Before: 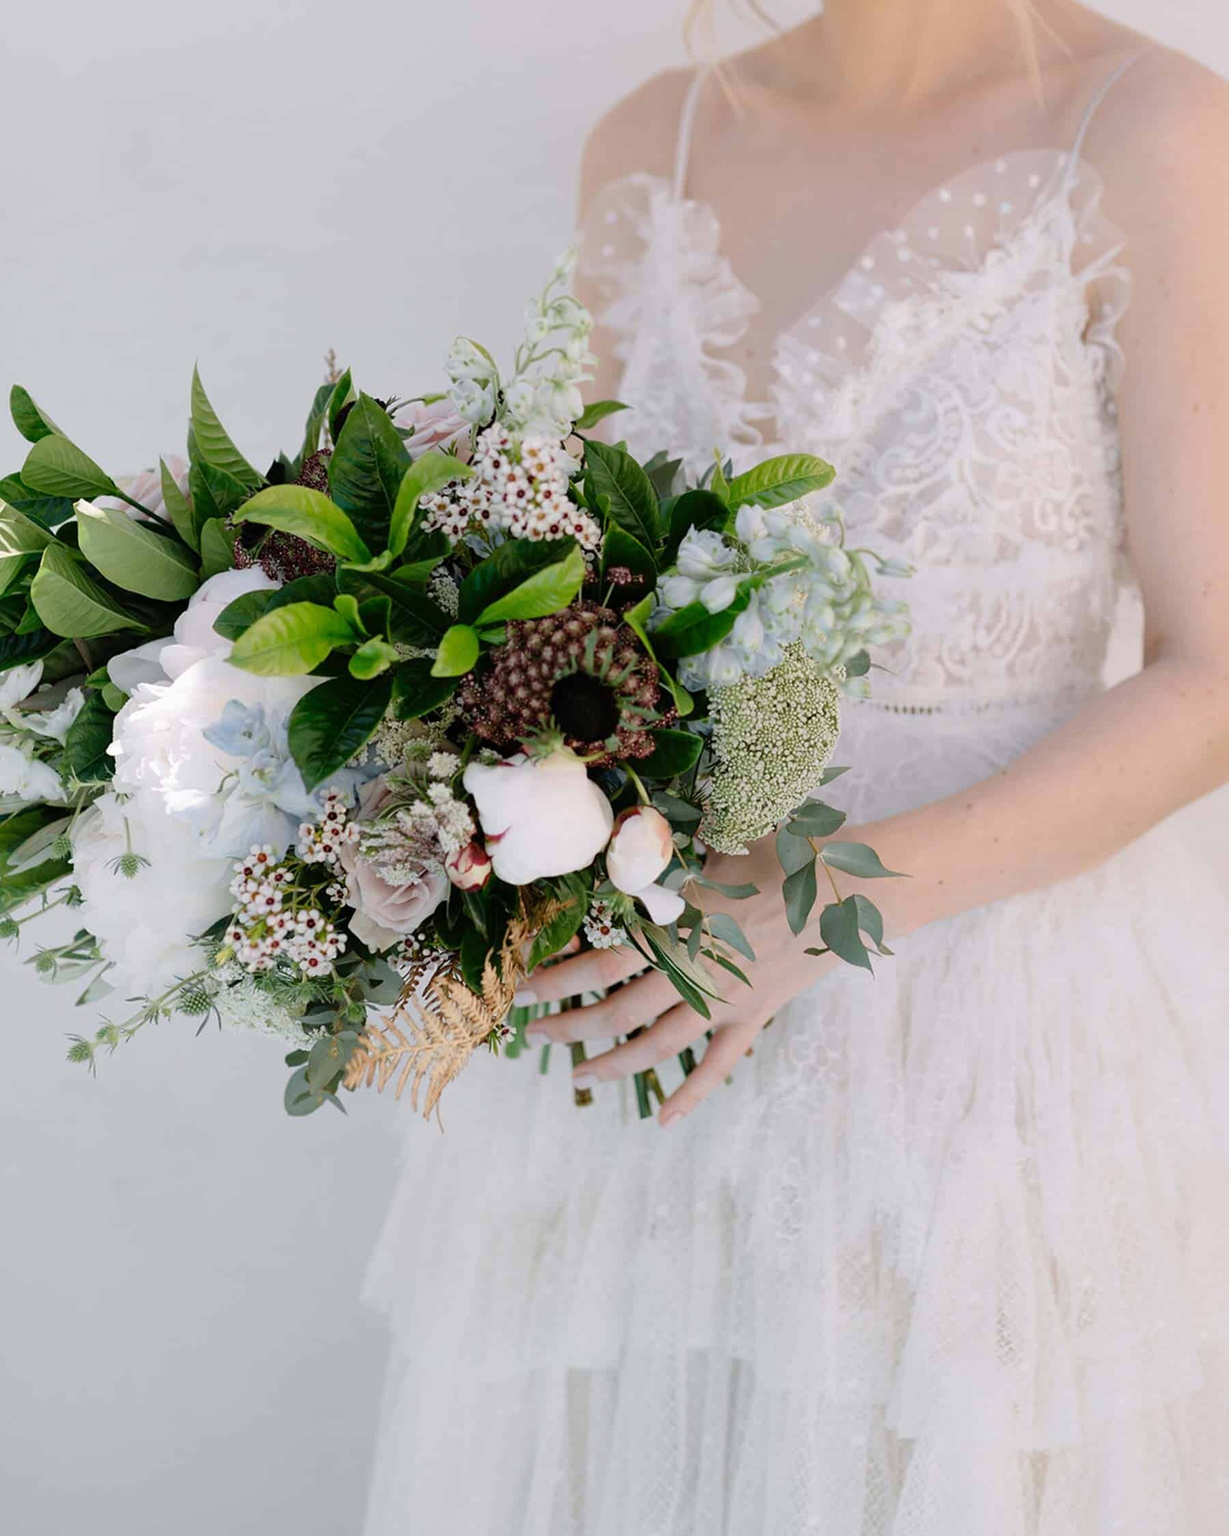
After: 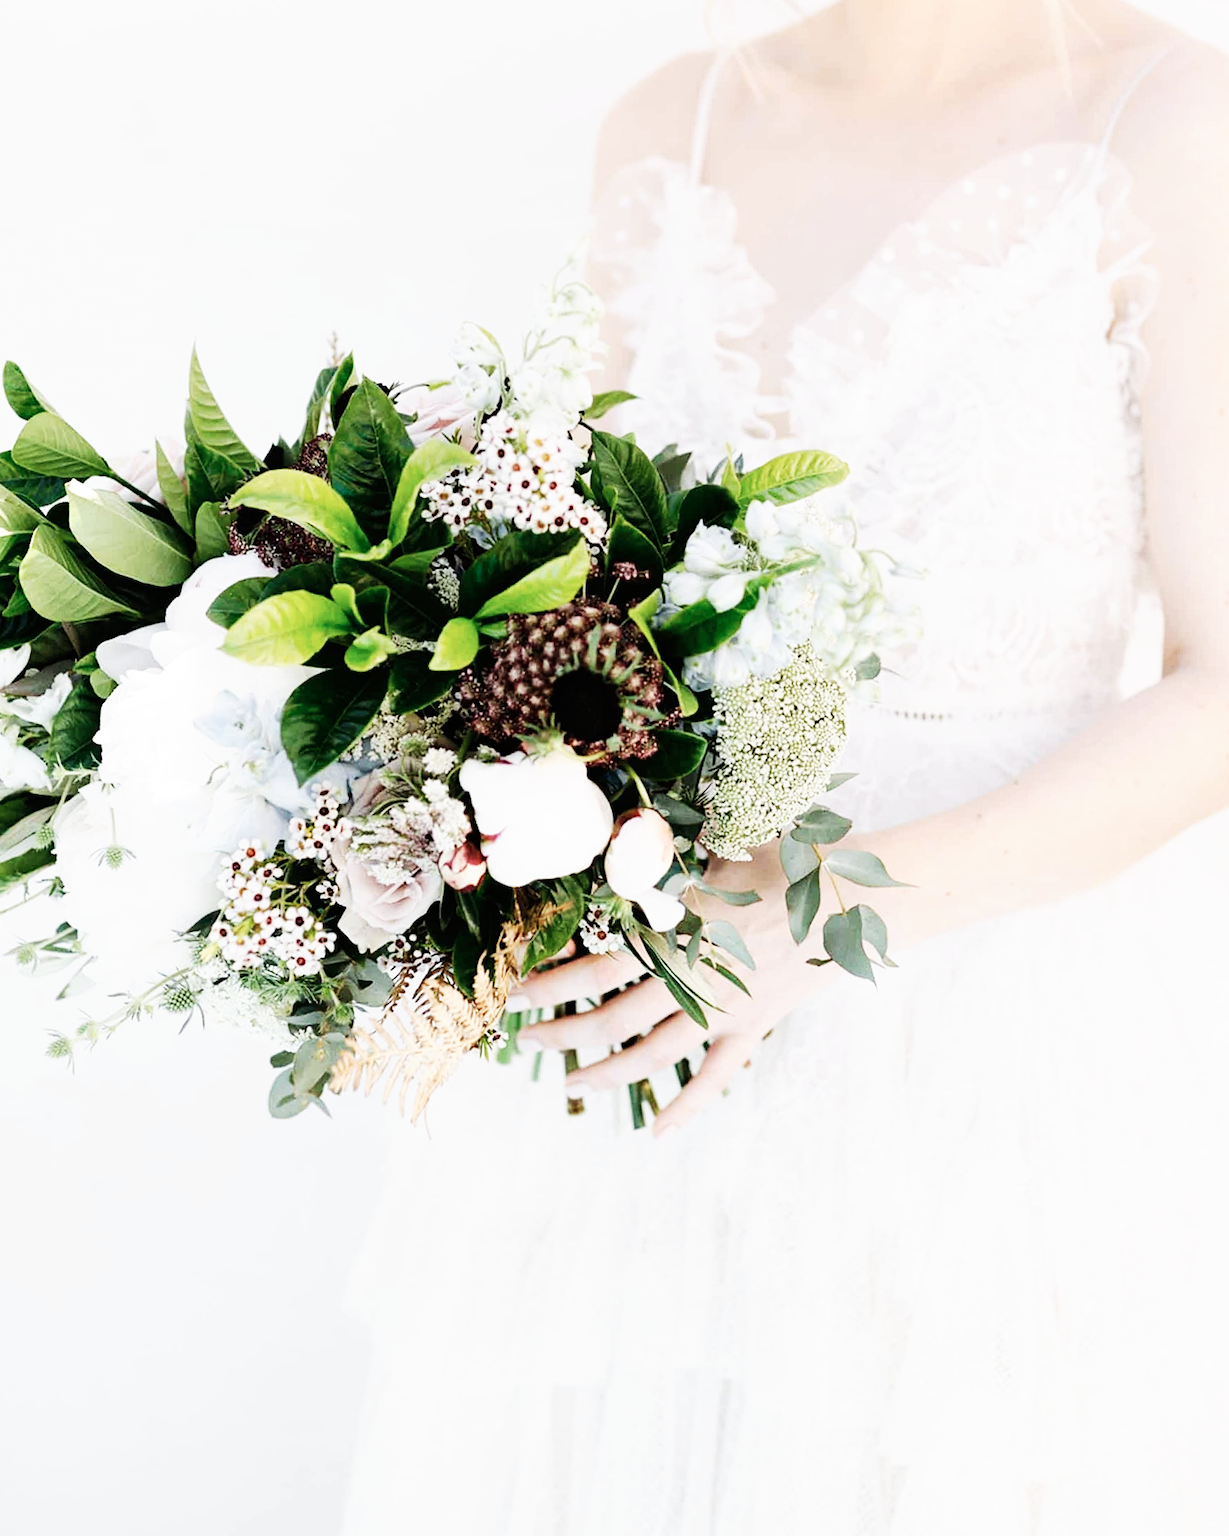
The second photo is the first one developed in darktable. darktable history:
base curve: curves: ch0 [(0, 0) (0.007, 0.004) (0.027, 0.03) (0.046, 0.07) (0.207, 0.54) (0.442, 0.872) (0.673, 0.972) (1, 1)], preserve colors none
crop and rotate: angle -1.32°
contrast brightness saturation: contrast 0.097, saturation -0.287
